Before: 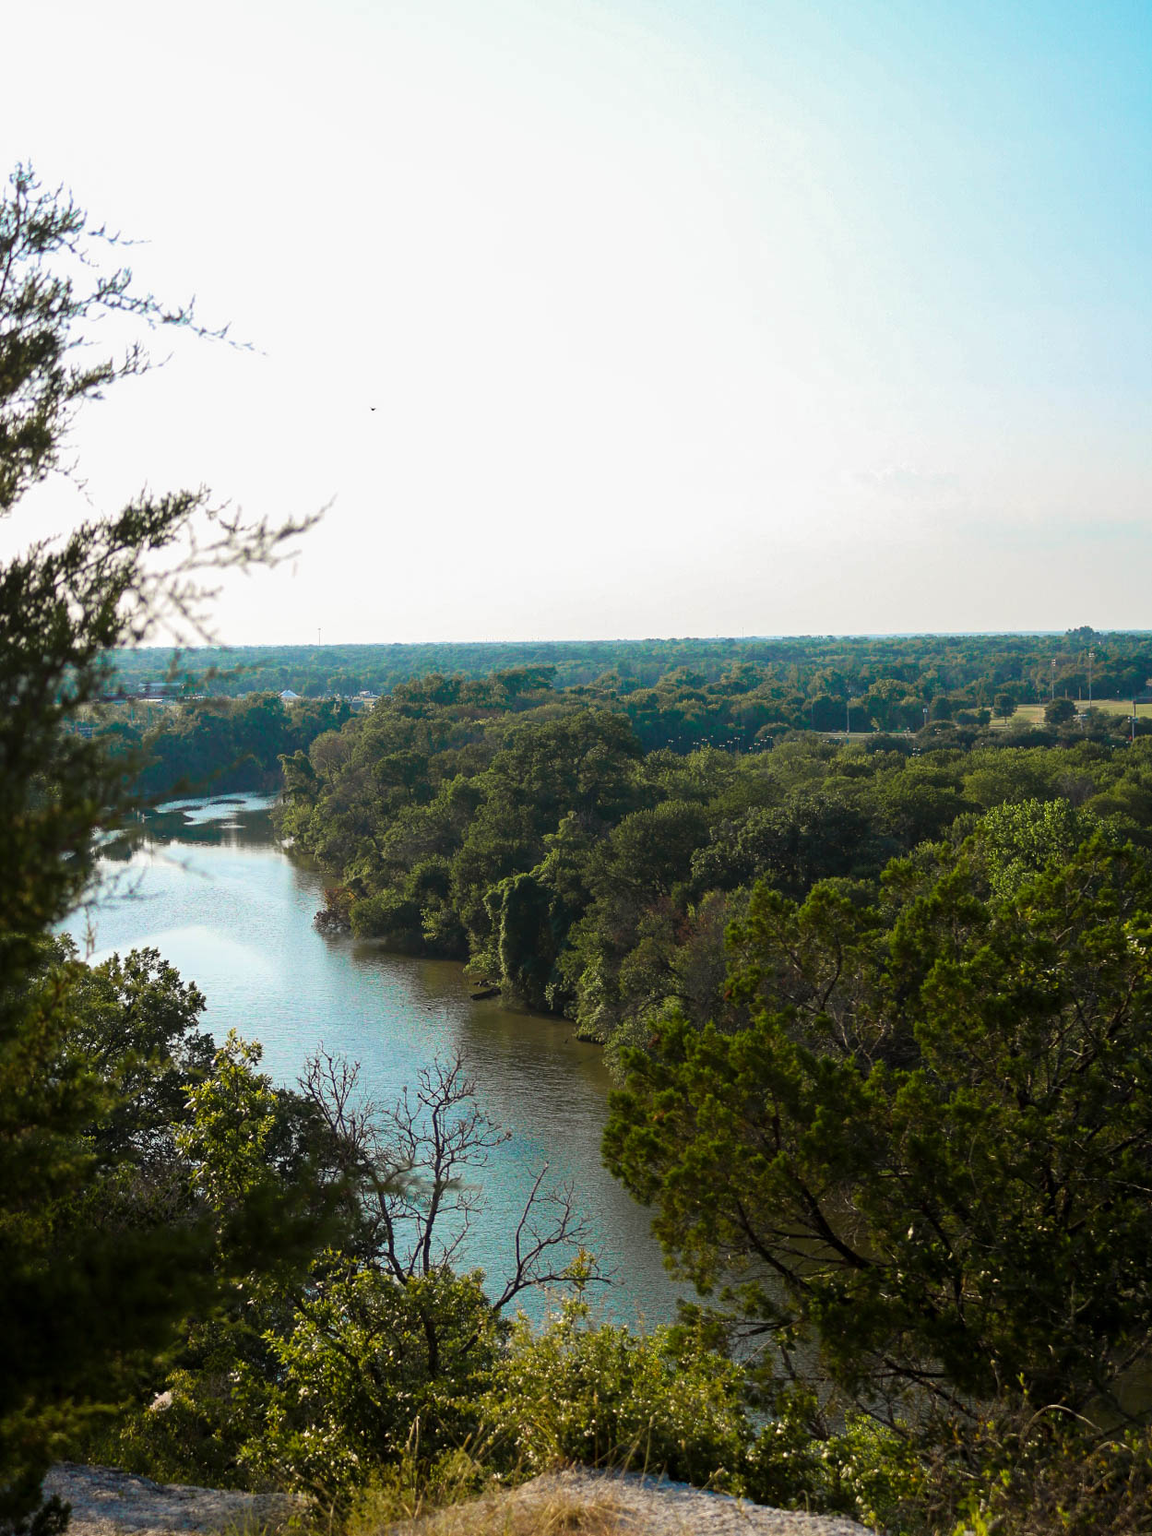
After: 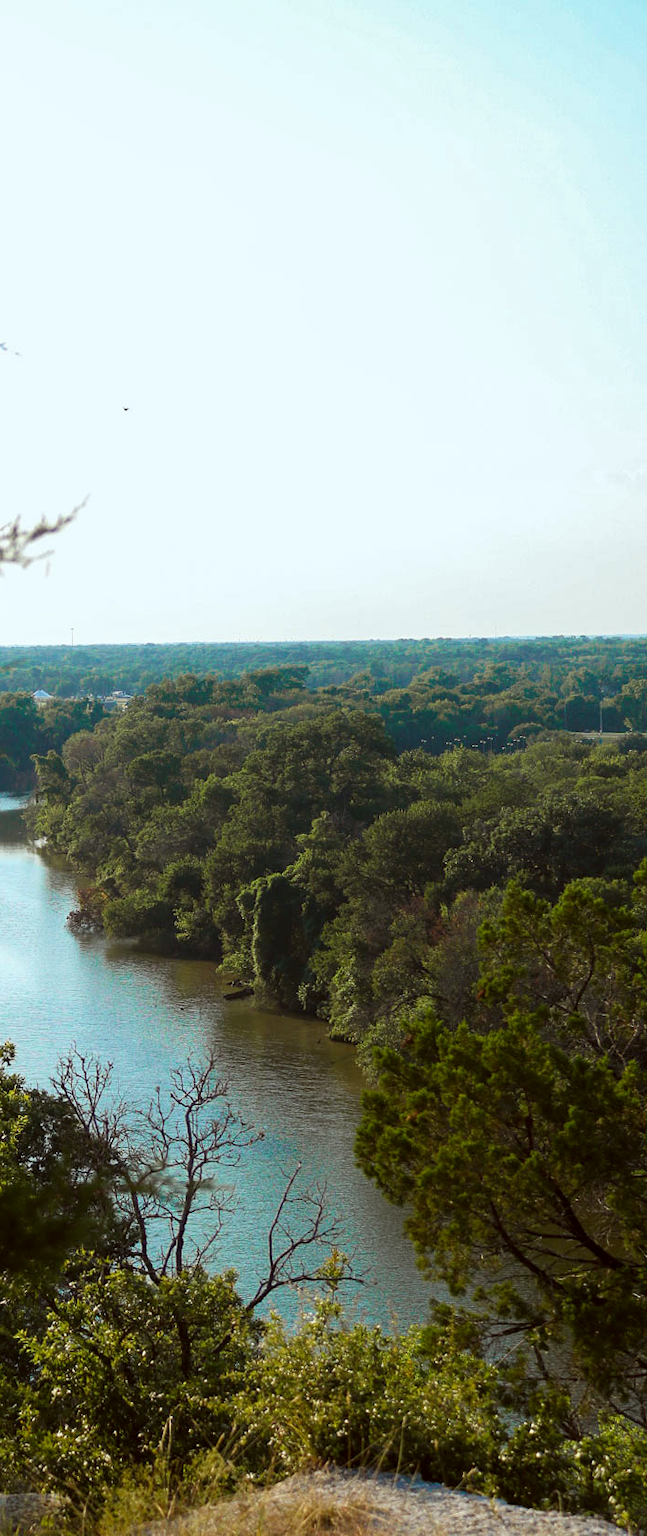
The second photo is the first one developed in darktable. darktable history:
crop: left 21.496%, right 22.254%
color correction: highlights a* -4.98, highlights b* -3.76, shadows a* 3.83, shadows b* 4.08
